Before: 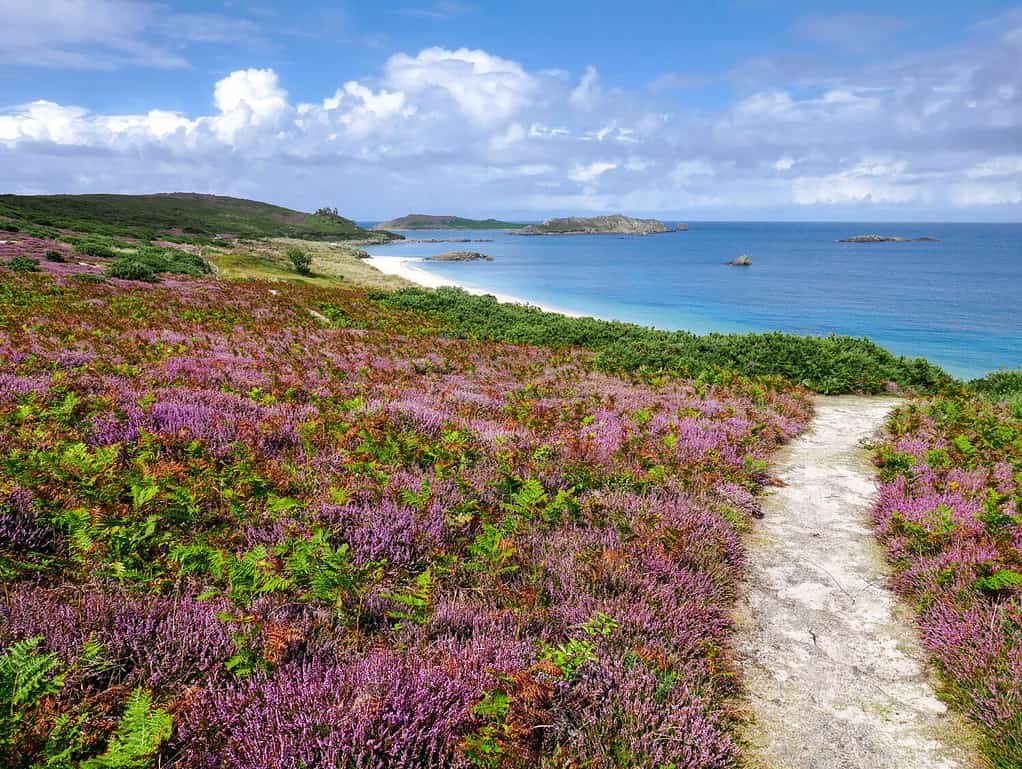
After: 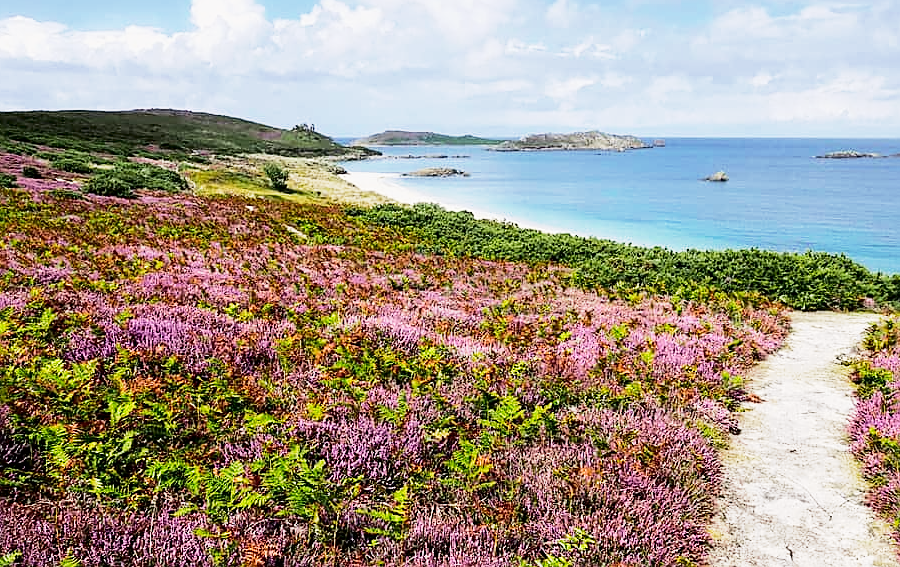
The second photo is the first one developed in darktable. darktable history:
crop and rotate: left 2.305%, top 11.003%, right 9.552%, bottom 15.136%
exposure: exposure -0.33 EV, compensate exposure bias true, compensate highlight preservation false
sharpen: on, module defaults
contrast brightness saturation: saturation 0.104
tone curve: curves: ch0 [(0.003, 0) (0.066, 0.017) (0.163, 0.09) (0.264, 0.238) (0.395, 0.421) (0.517, 0.575) (0.633, 0.687) (0.791, 0.814) (1, 1)]; ch1 [(0, 0) (0.149, 0.17) (0.327, 0.339) (0.39, 0.403) (0.456, 0.463) (0.501, 0.502) (0.512, 0.507) (0.53, 0.533) (0.575, 0.592) (0.671, 0.655) (0.729, 0.679) (1, 1)]; ch2 [(0, 0) (0.337, 0.382) (0.464, 0.47) (0.501, 0.502) (0.527, 0.532) (0.563, 0.555) (0.615, 0.61) (0.663, 0.68) (1, 1)], color space Lab, independent channels, preserve colors none
tone equalizer: -8 EV -0.747 EV, -7 EV -0.67 EV, -6 EV -0.611 EV, -5 EV -0.377 EV, -3 EV 0.383 EV, -2 EV 0.6 EV, -1 EV 0.696 EV, +0 EV 0.755 EV, edges refinement/feathering 500, mask exposure compensation -1.57 EV, preserve details guided filter
base curve: curves: ch0 [(0, 0) (0.088, 0.125) (0.176, 0.251) (0.354, 0.501) (0.613, 0.749) (1, 0.877)], preserve colors none
